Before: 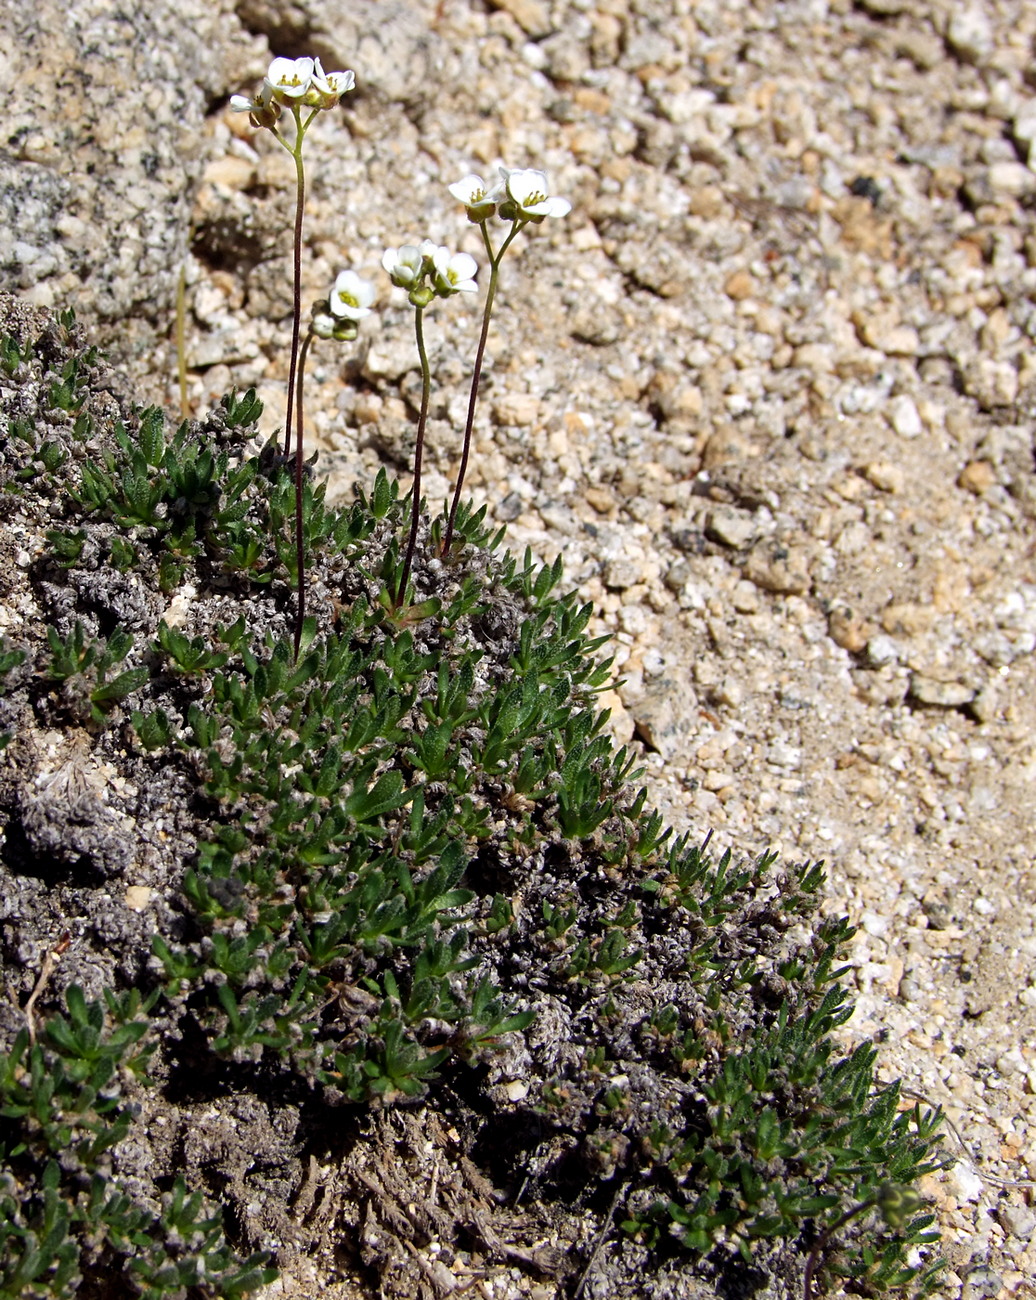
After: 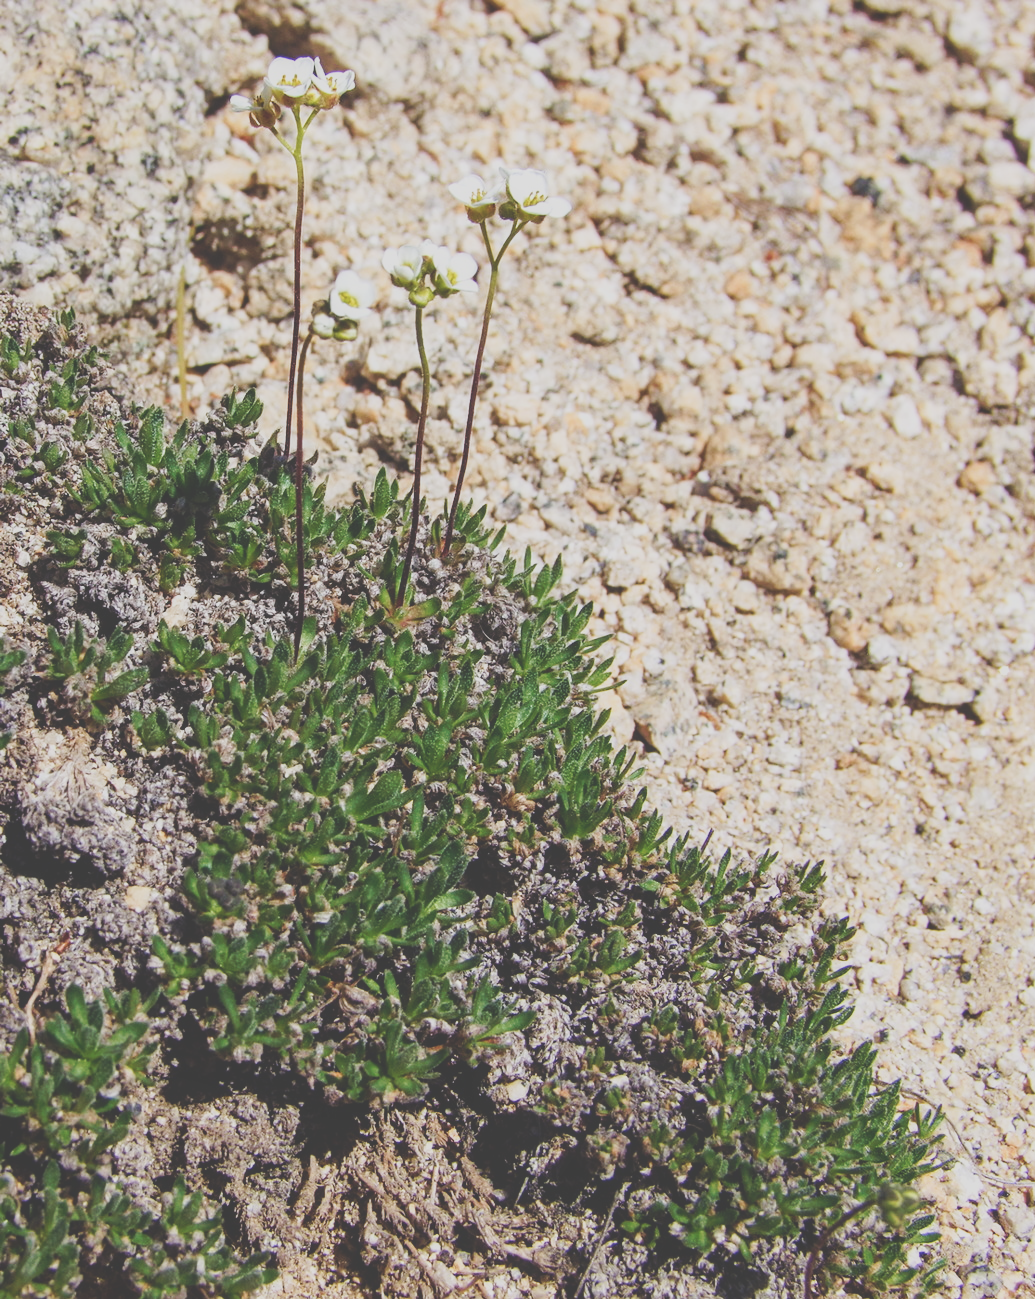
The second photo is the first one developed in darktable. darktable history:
sigmoid: contrast 1.05, skew -0.15
local contrast: detail 110%
velvia: on, module defaults
exposure: black level correction -0.041, exposure 0.064 EV, compensate highlight preservation false
tone curve: curves: ch0 [(0, 0) (0.003, 0.01) (0.011, 0.015) (0.025, 0.023) (0.044, 0.038) (0.069, 0.058) (0.1, 0.093) (0.136, 0.134) (0.177, 0.176) (0.224, 0.221) (0.277, 0.282) (0.335, 0.36) (0.399, 0.438) (0.468, 0.54) (0.543, 0.632) (0.623, 0.724) (0.709, 0.814) (0.801, 0.885) (0.898, 0.947) (1, 1)], preserve colors none
